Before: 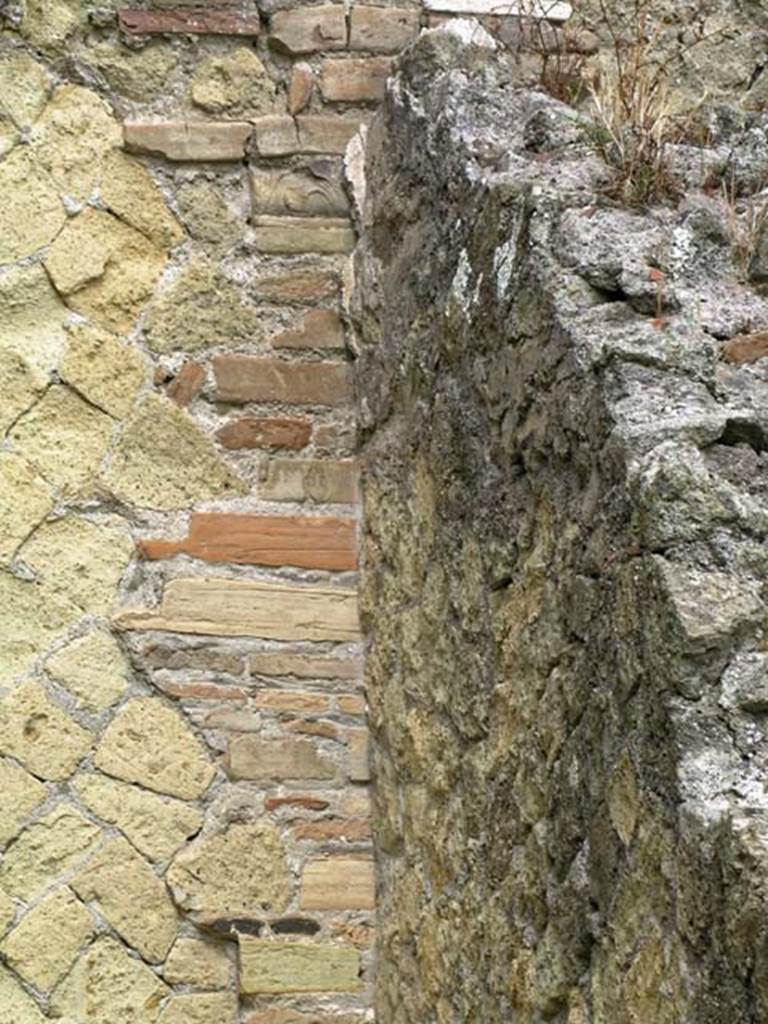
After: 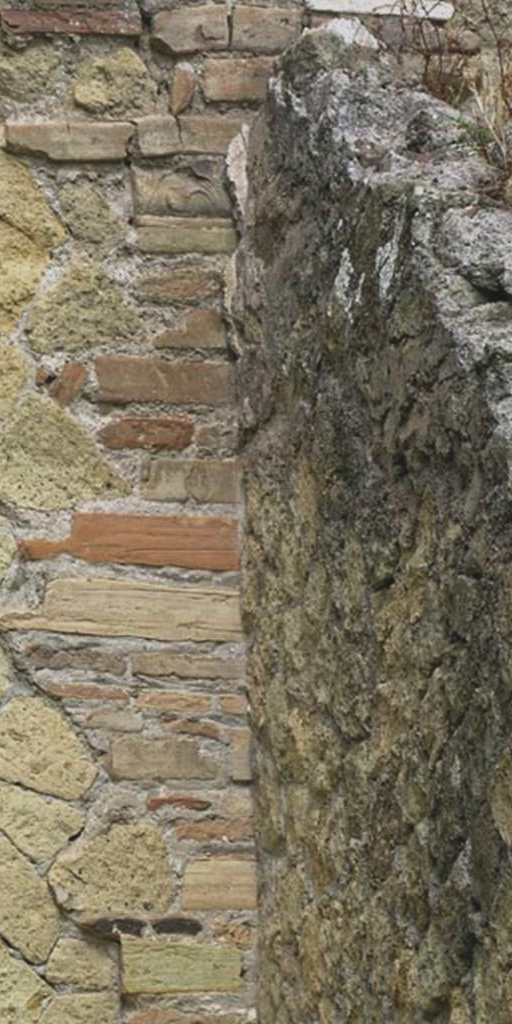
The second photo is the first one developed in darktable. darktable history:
crop and rotate: left 15.446%, right 17.836%
exposure: black level correction -0.015, exposure -0.5 EV, compensate highlight preservation false
